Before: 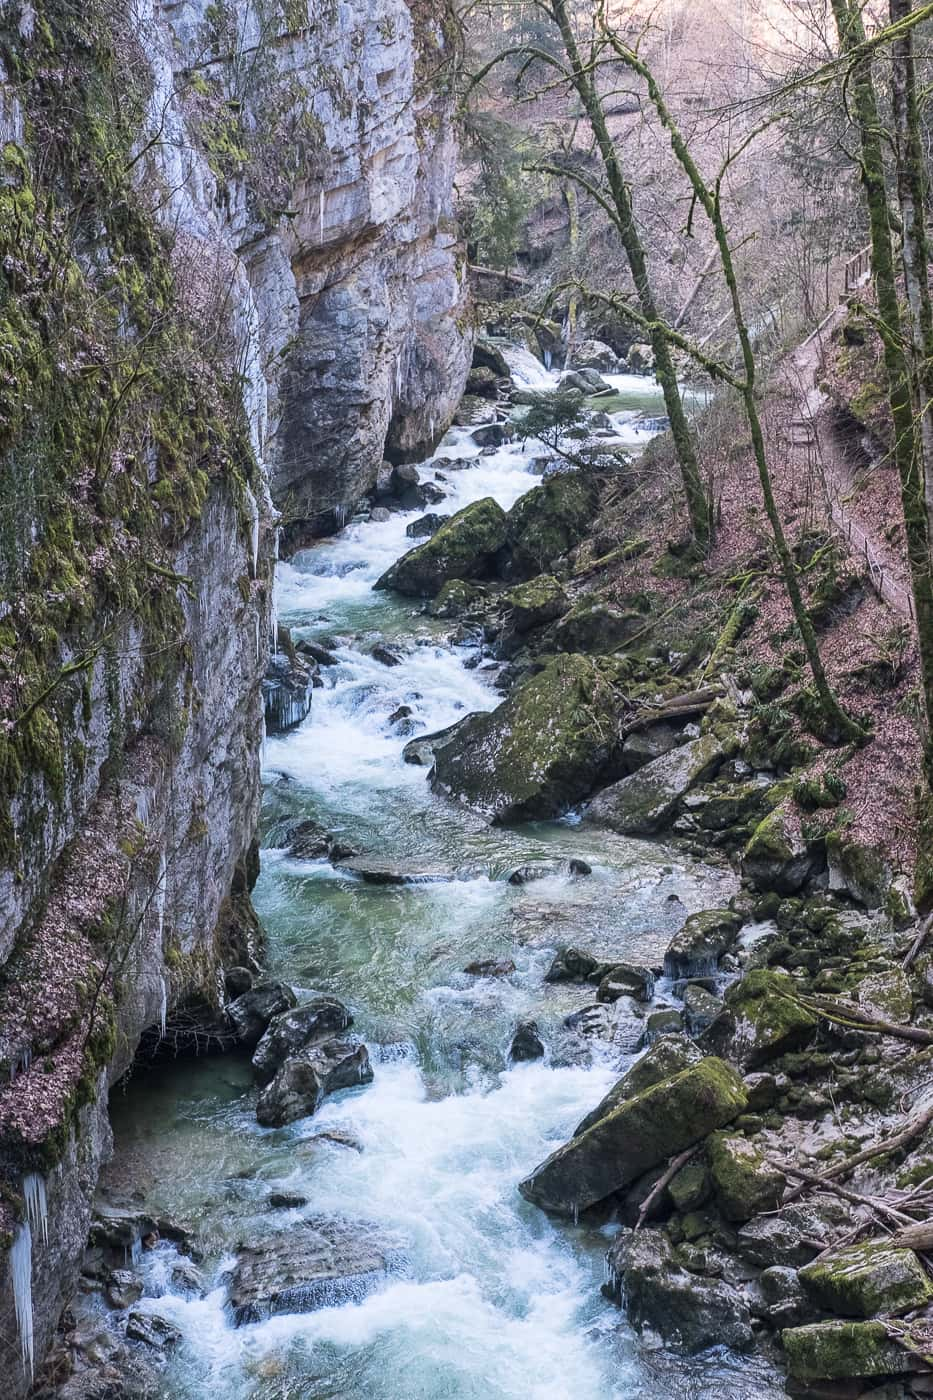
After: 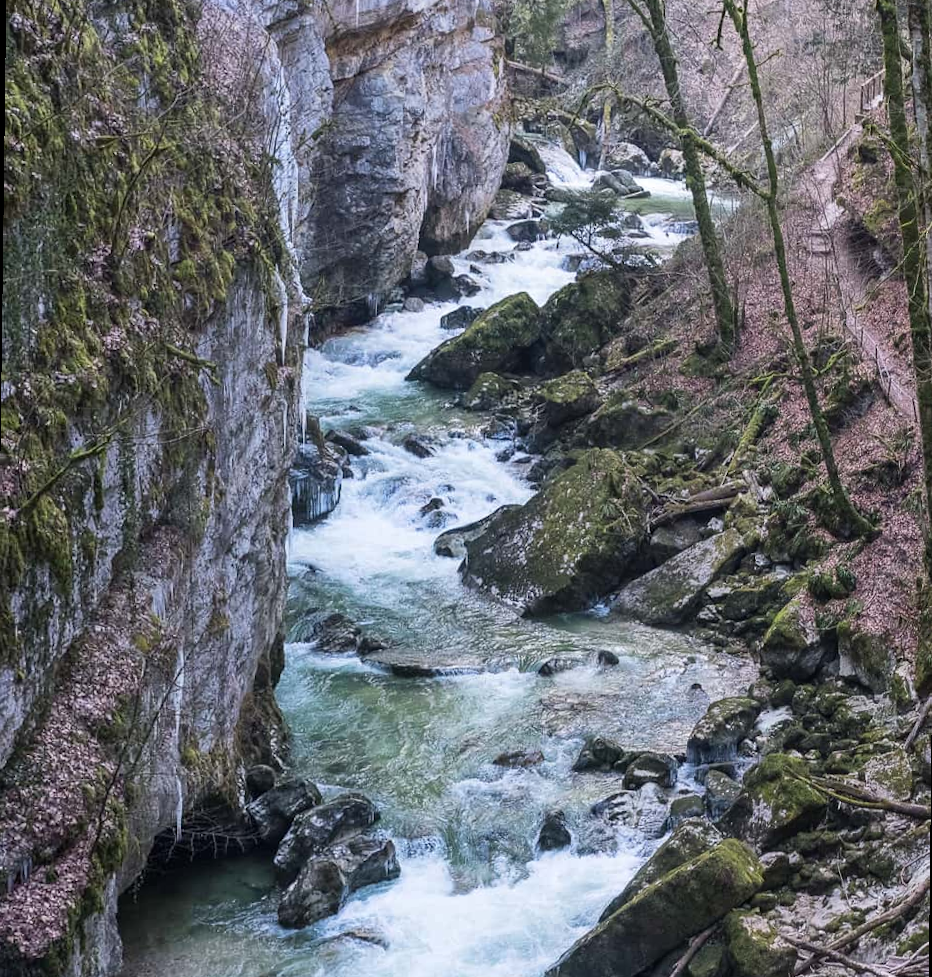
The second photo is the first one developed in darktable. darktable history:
crop: top 11.038%, bottom 13.962%
rotate and perspective: rotation 0.679°, lens shift (horizontal) 0.136, crop left 0.009, crop right 0.991, crop top 0.078, crop bottom 0.95
